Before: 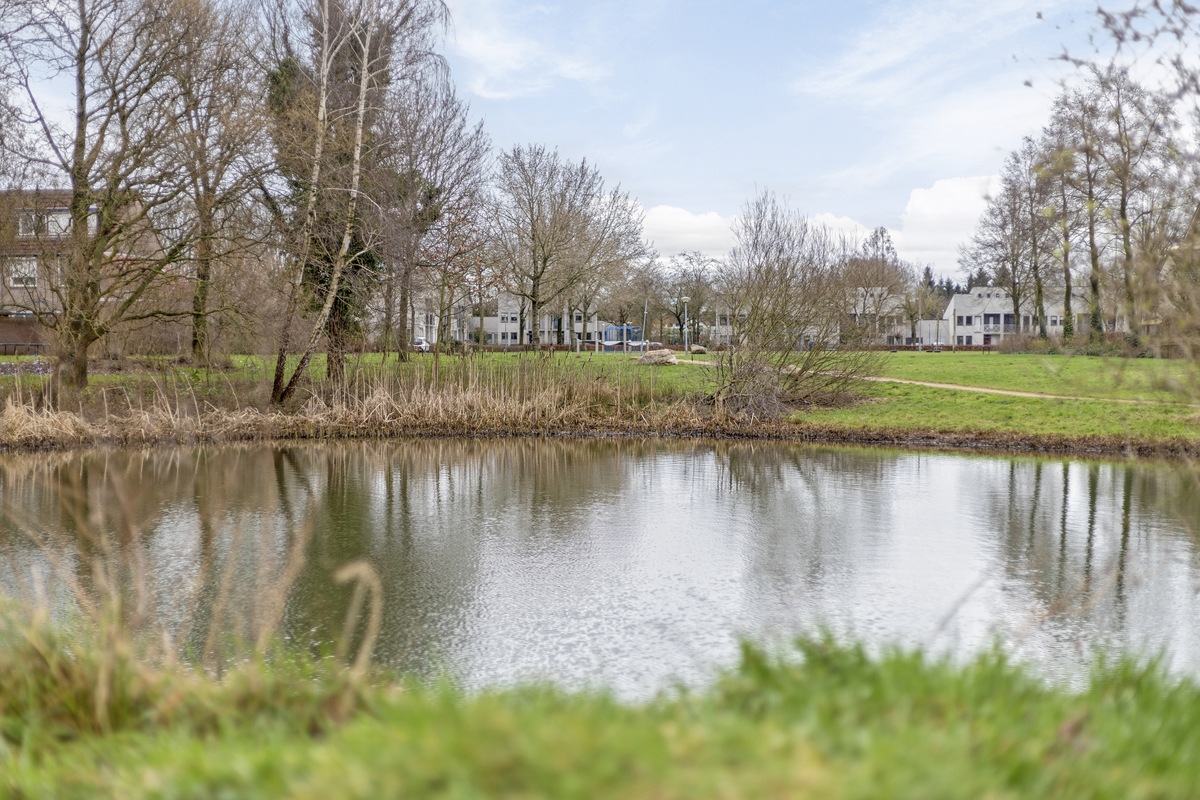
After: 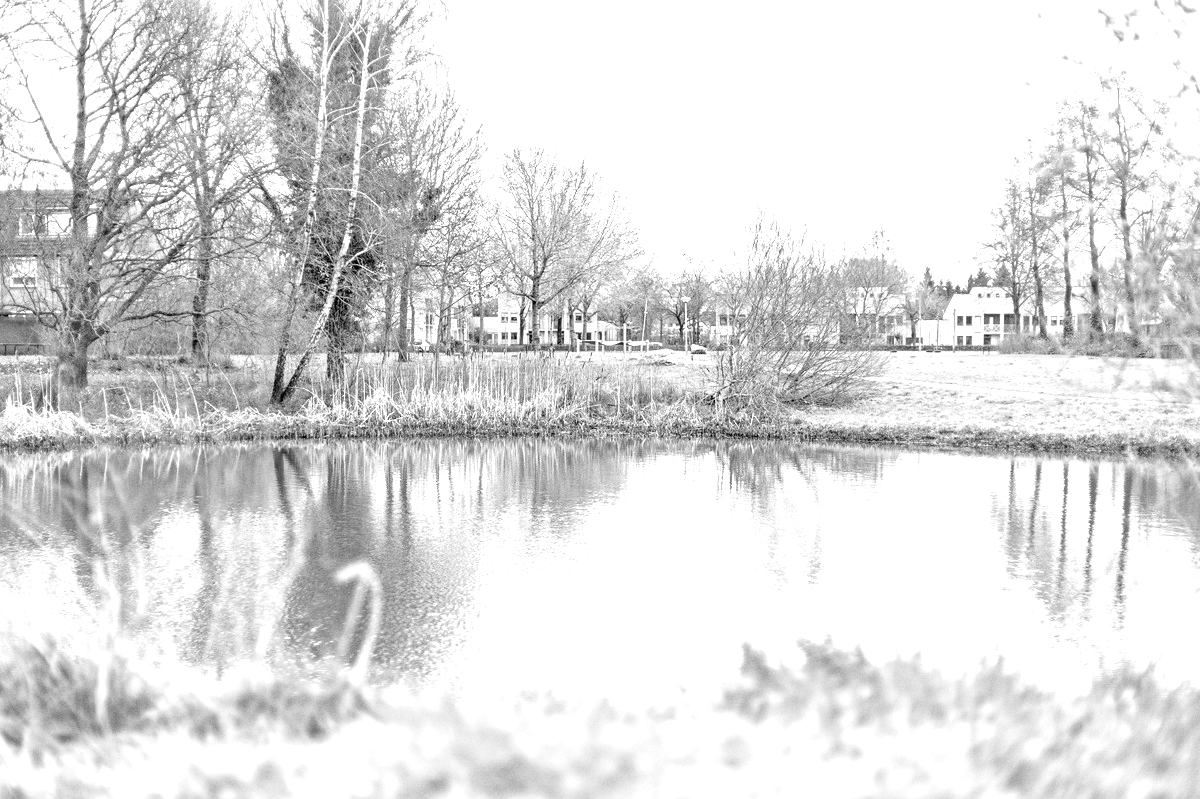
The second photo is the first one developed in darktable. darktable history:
monochrome: a 30.25, b 92.03
grain: coarseness 0.09 ISO
exposure: black level correction 0.001, exposure 1.646 EV, compensate exposure bias true, compensate highlight preservation false
crop: bottom 0.071%
